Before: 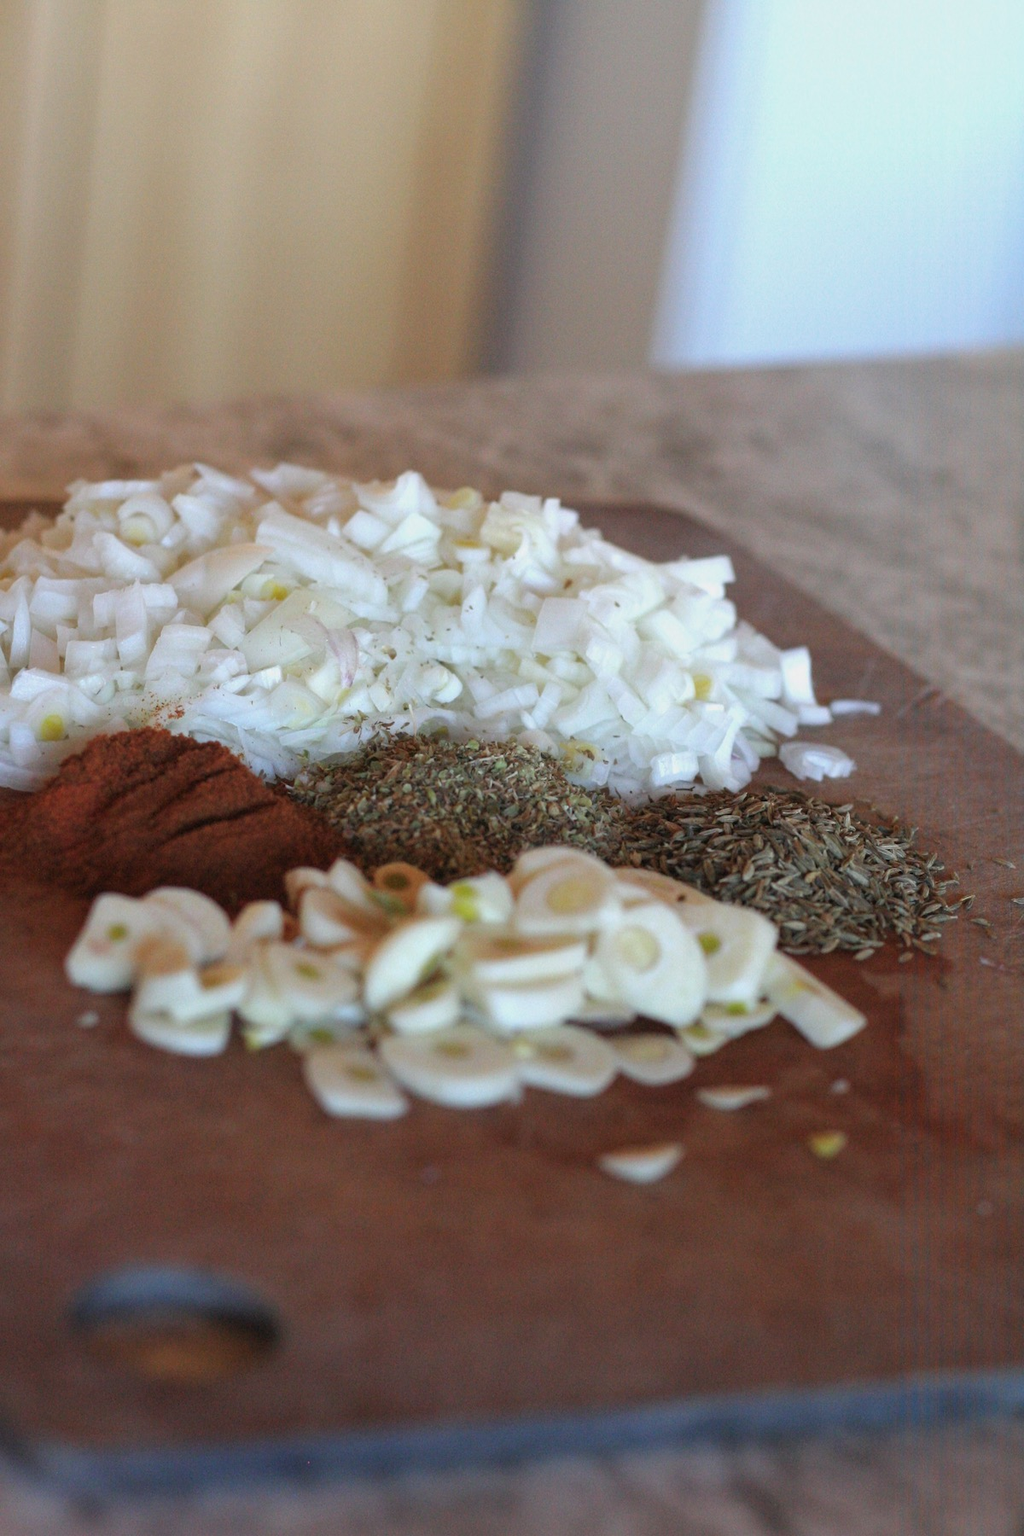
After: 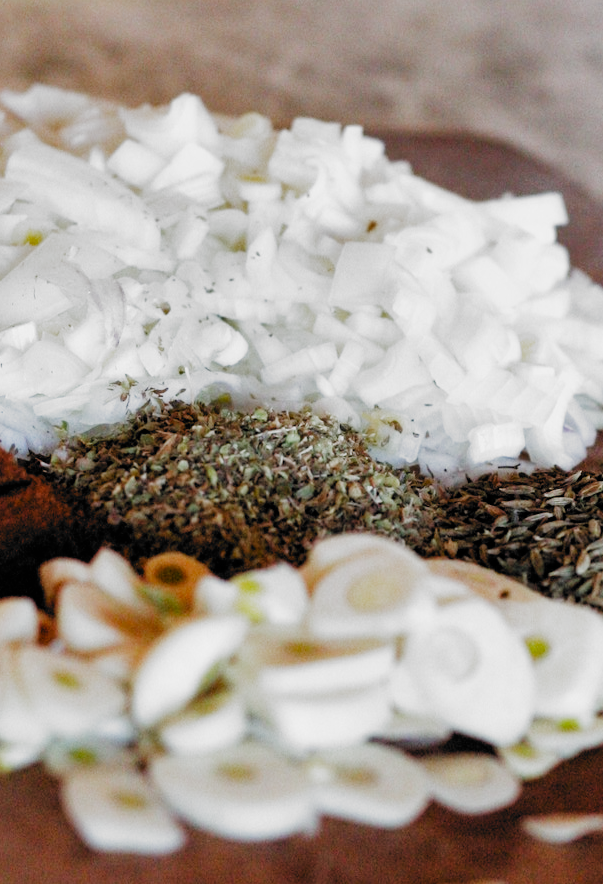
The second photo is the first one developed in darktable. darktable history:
crop: left 24.535%, top 25.447%, right 25.212%, bottom 25.432%
exposure: black level correction 0, exposure 0.7 EV, compensate highlight preservation false
filmic rgb: black relative exposure -5.03 EV, white relative exposure 3.99 EV, hardness 2.91, contrast 1.298, highlights saturation mix -31.39%, add noise in highlights 0.001, preserve chrominance no, color science v3 (2019), use custom middle-gray values true, contrast in highlights soft
shadows and highlights: soften with gaussian
